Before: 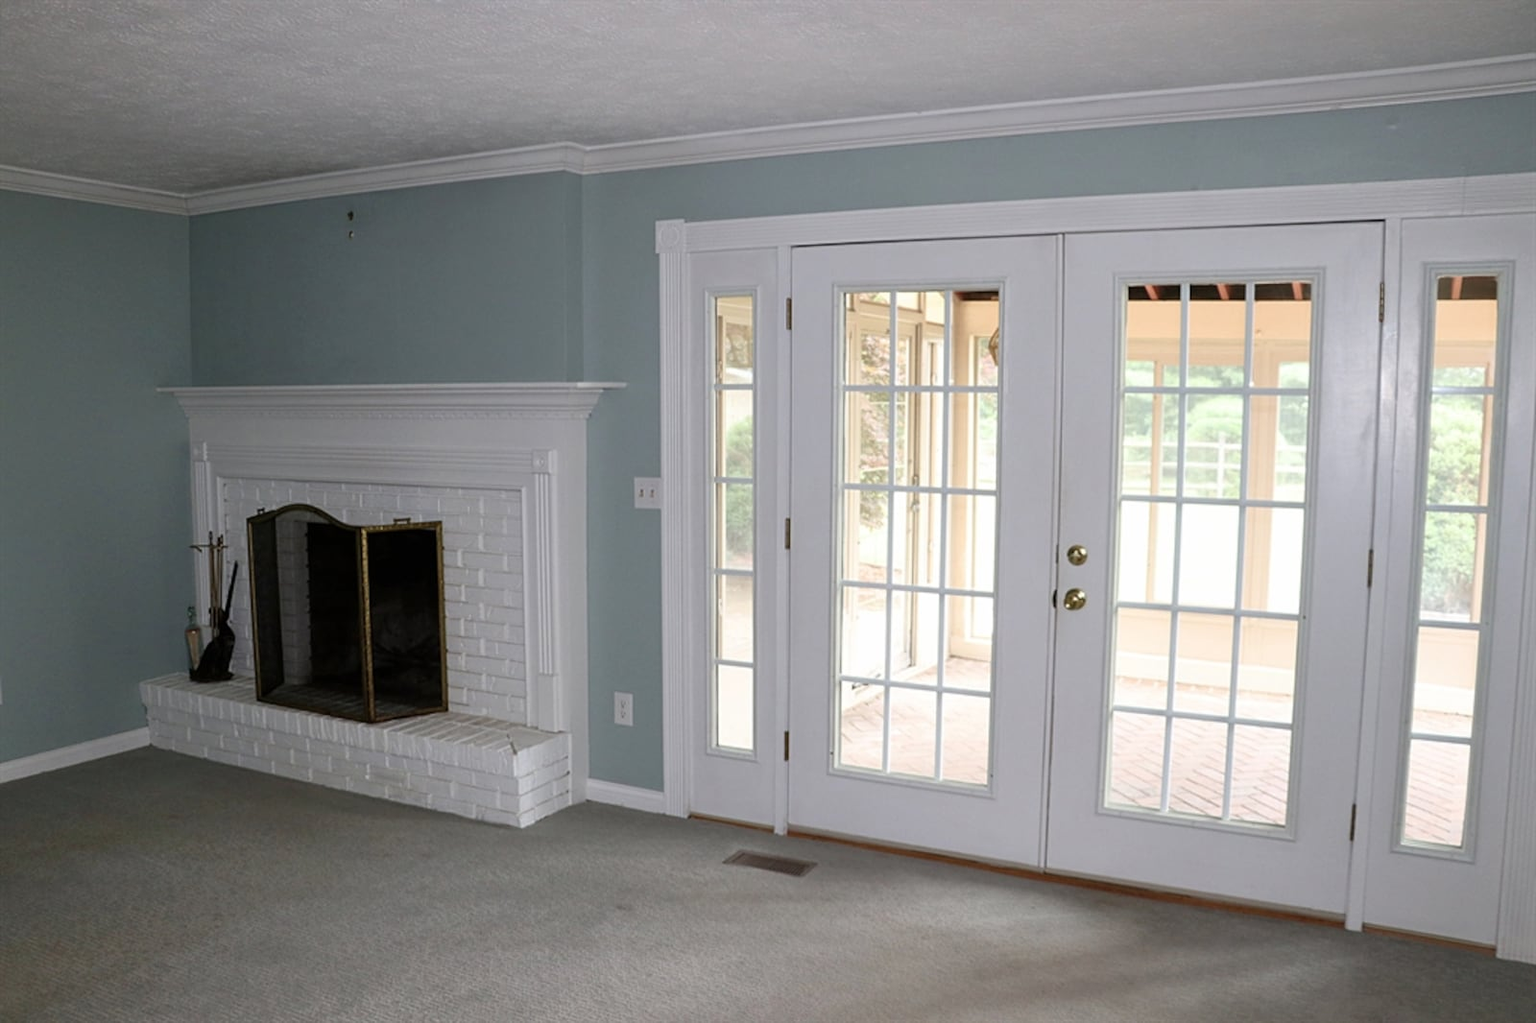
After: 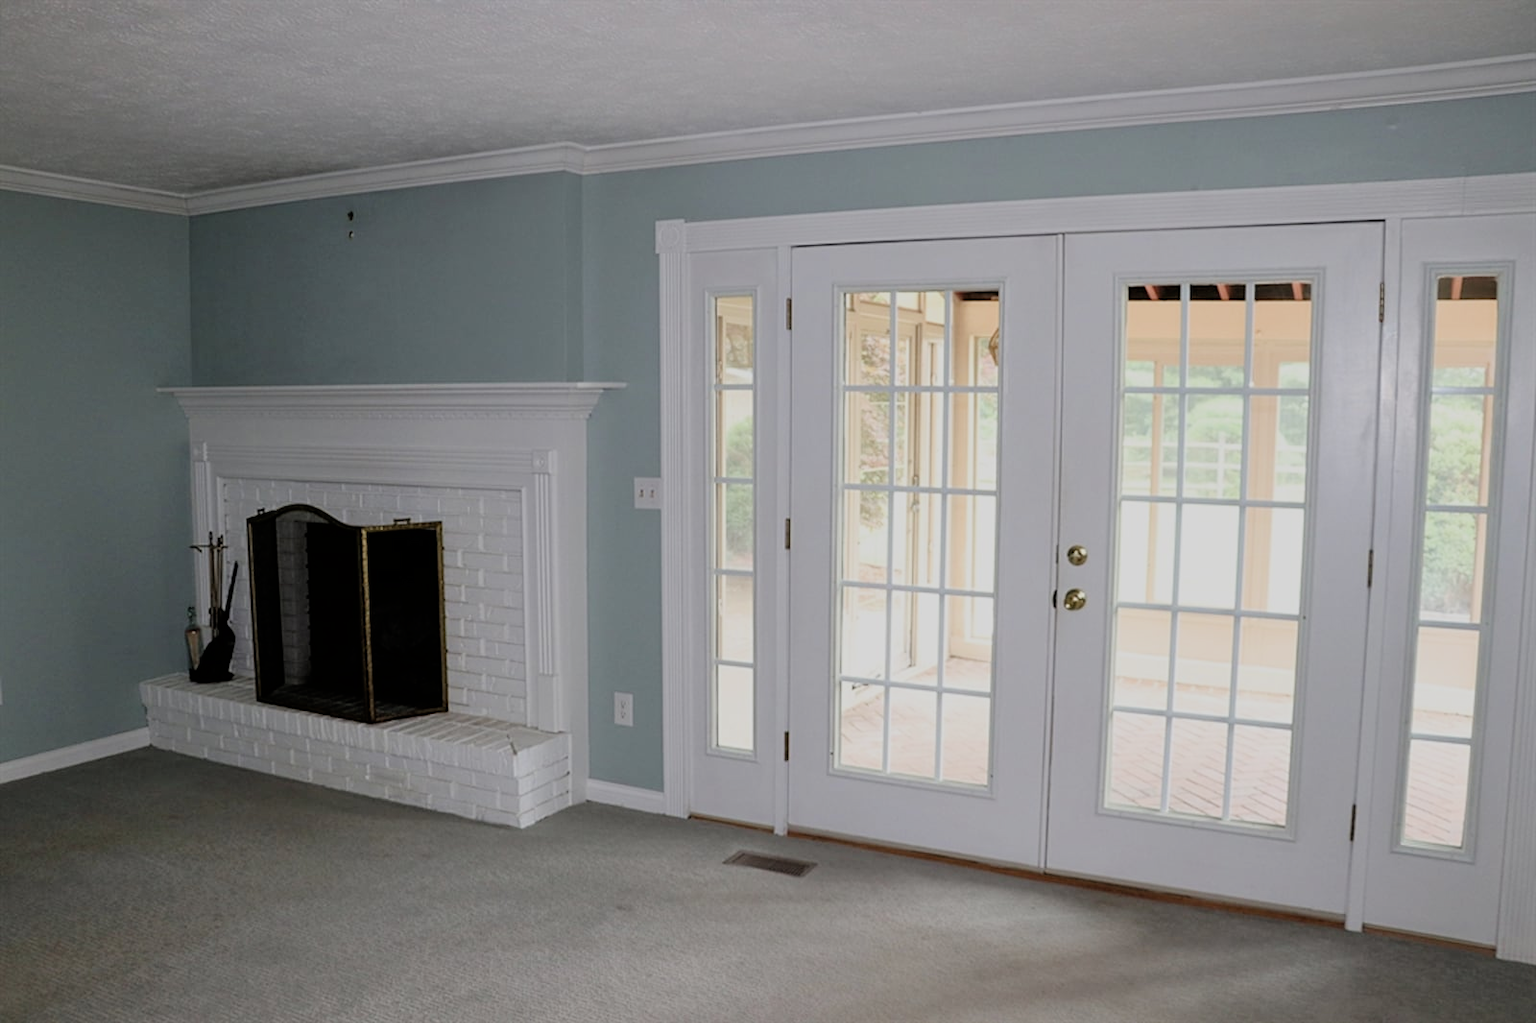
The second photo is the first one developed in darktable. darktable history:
filmic rgb: black relative exposure -7.74 EV, white relative exposure 4.45 EV, hardness 3.76, latitude 37.74%, contrast 0.976, highlights saturation mix 9.52%, shadows ↔ highlights balance 4.05%
